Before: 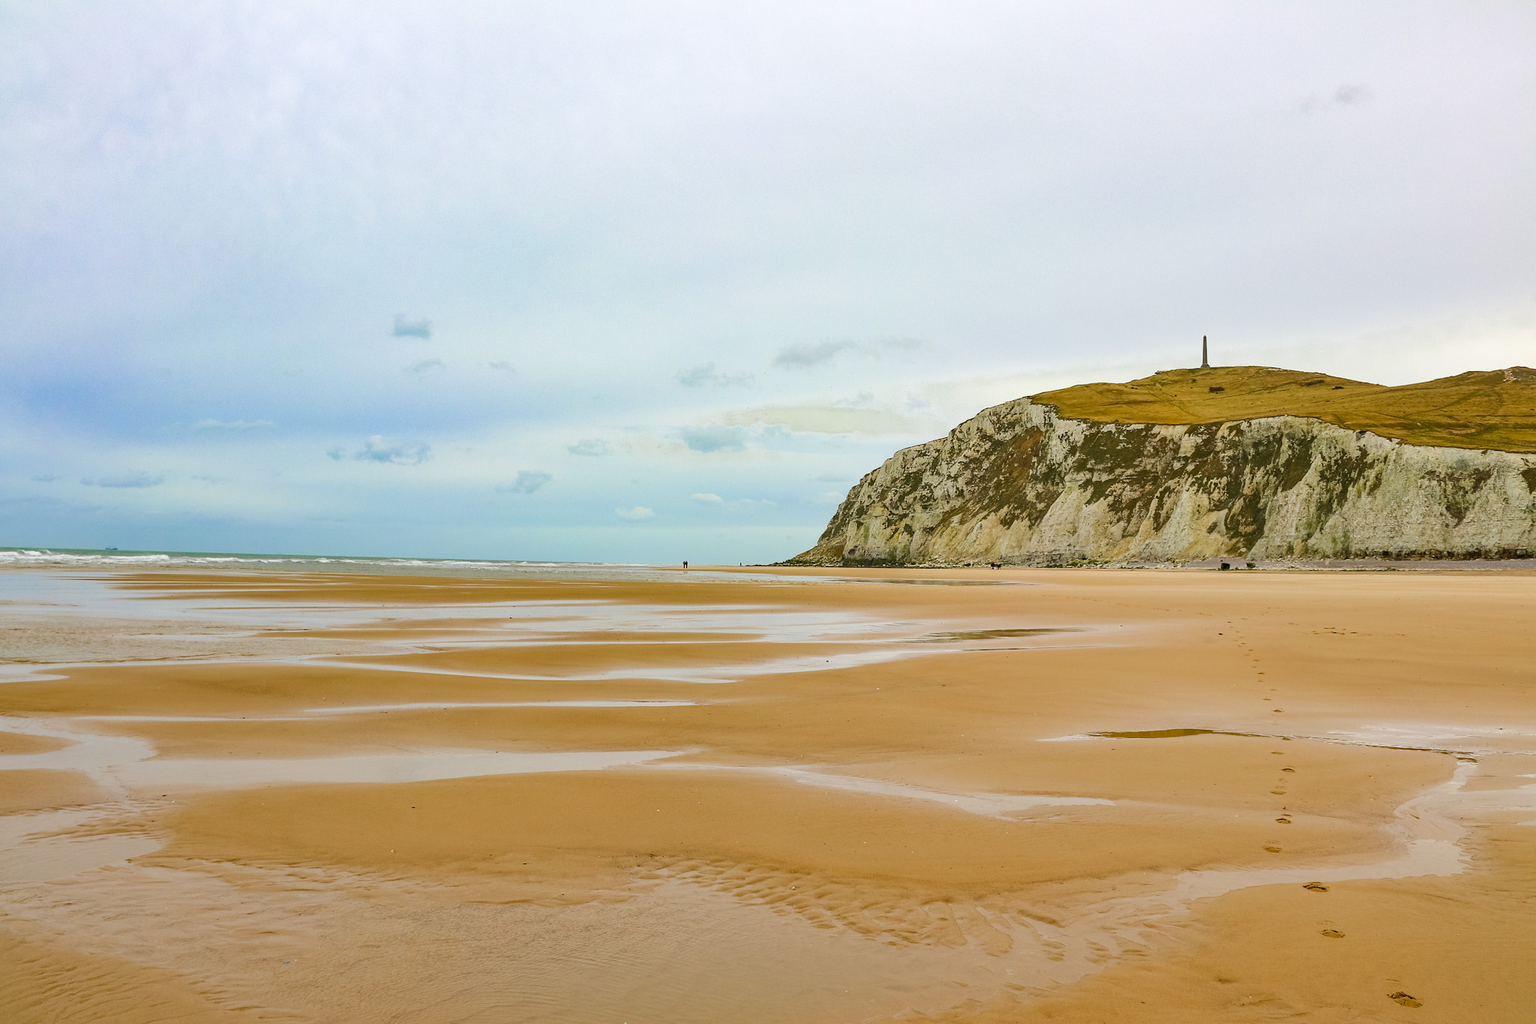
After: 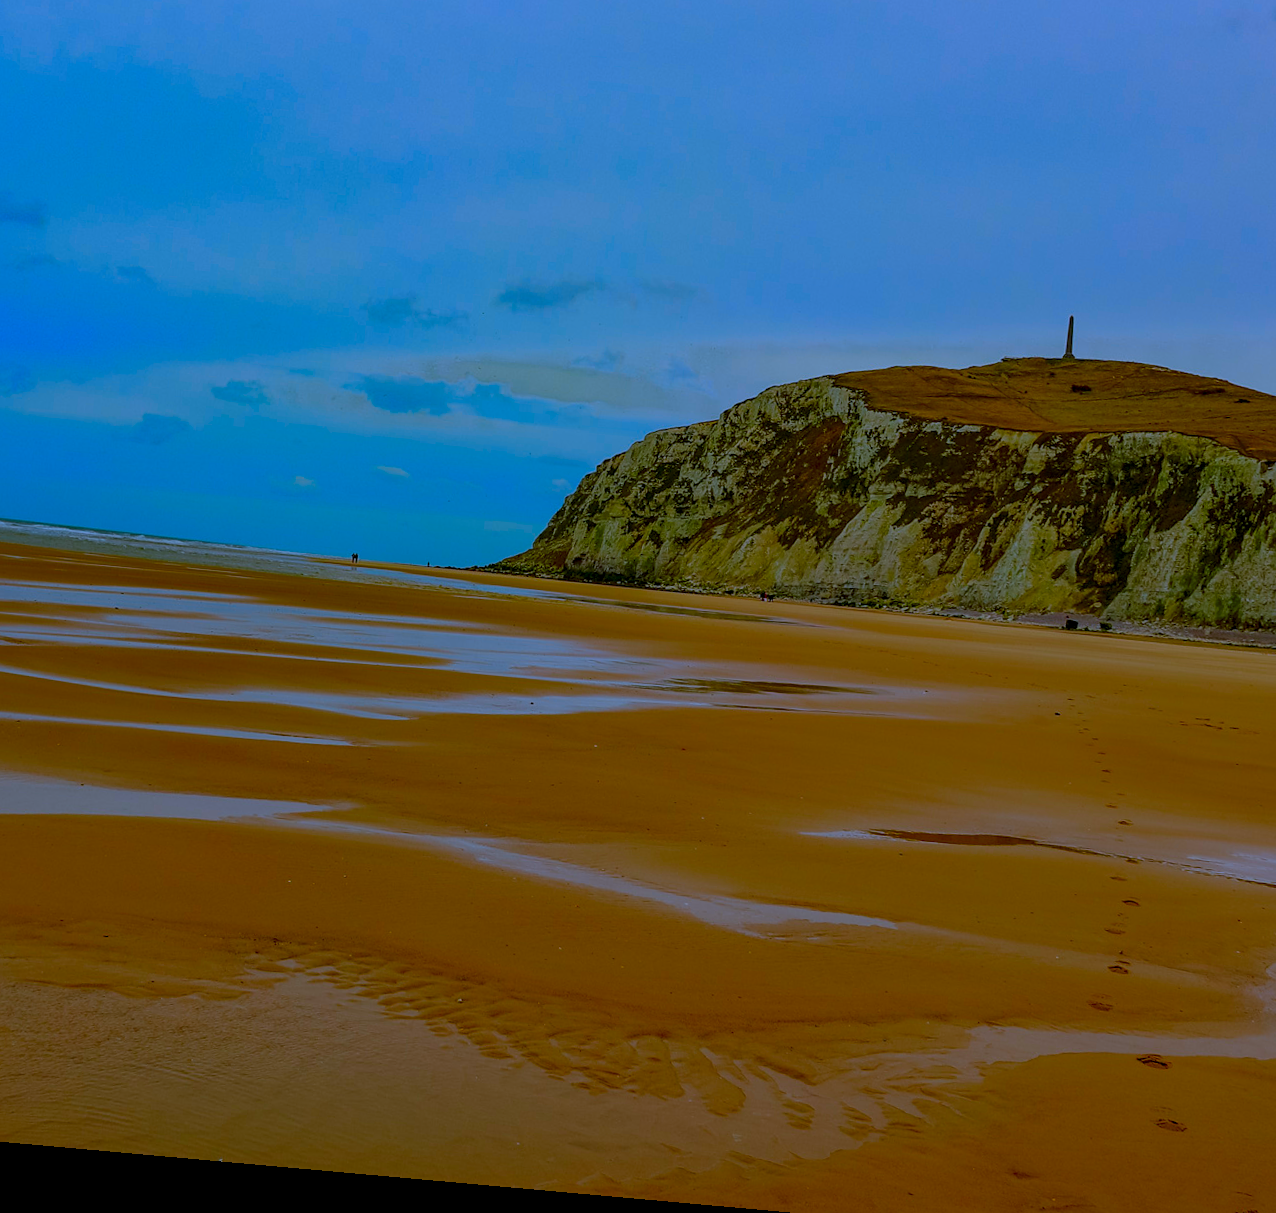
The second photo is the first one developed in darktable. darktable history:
sharpen: amount 0.2
color correction: saturation 3
rotate and perspective: rotation 5.12°, automatic cropping off
local contrast: detail 130%
exposure: exposure -2.002 EV, compensate highlight preservation false
white balance: red 0.948, green 1.02, blue 1.176
crop and rotate: left 28.256%, top 17.734%, right 12.656%, bottom 3.573%
